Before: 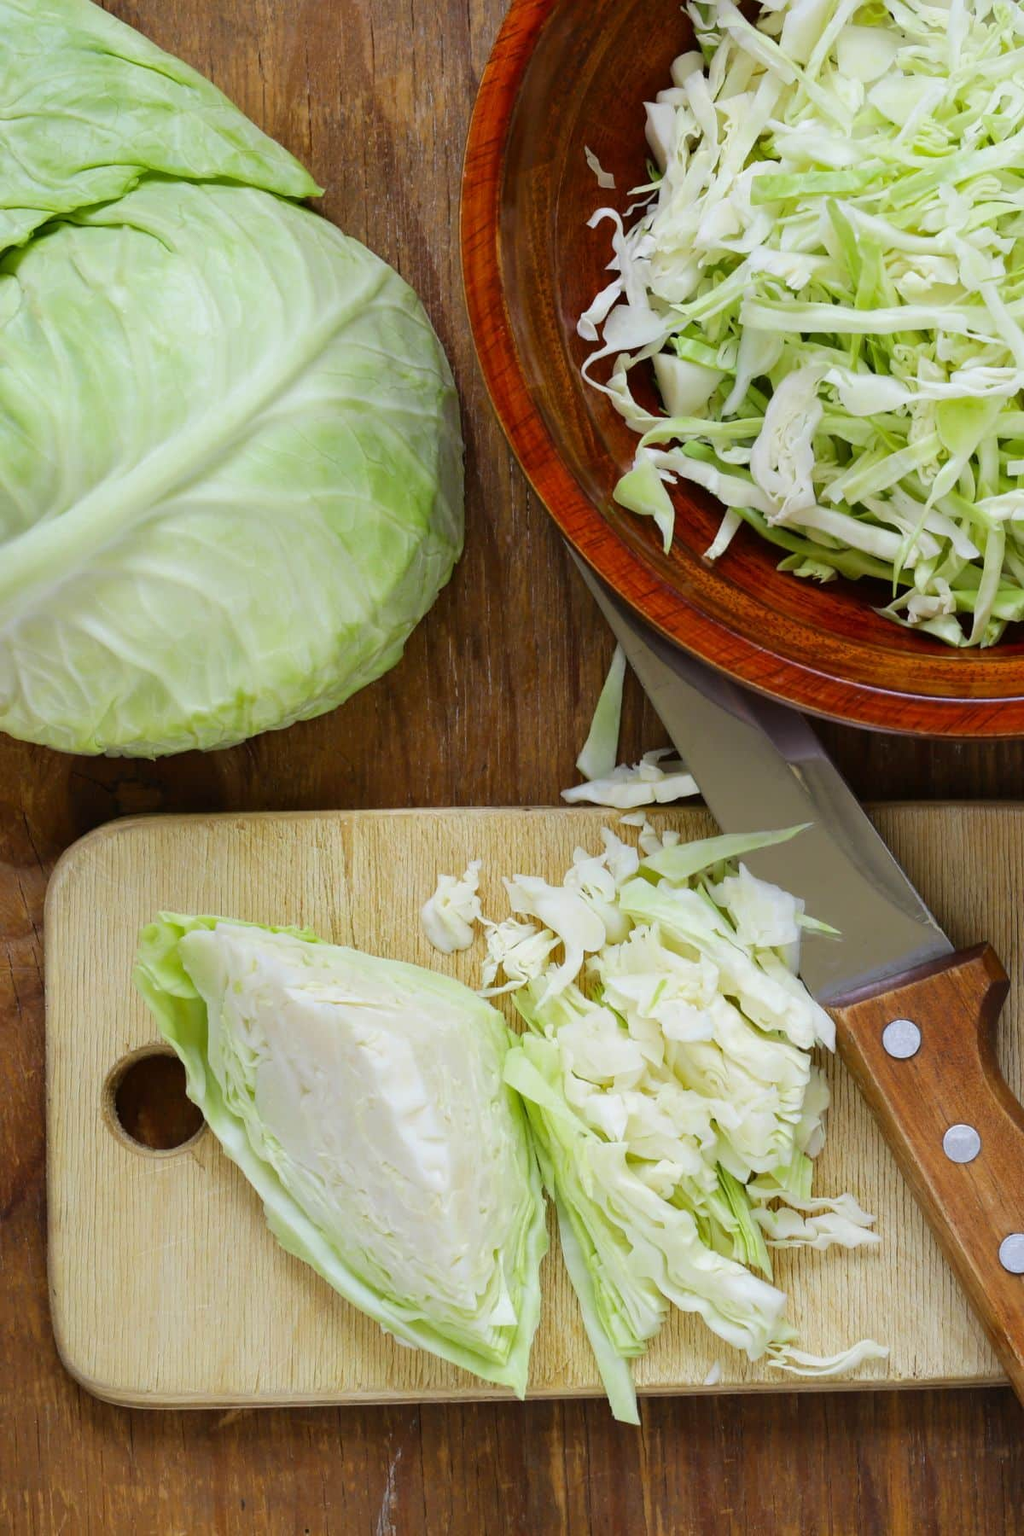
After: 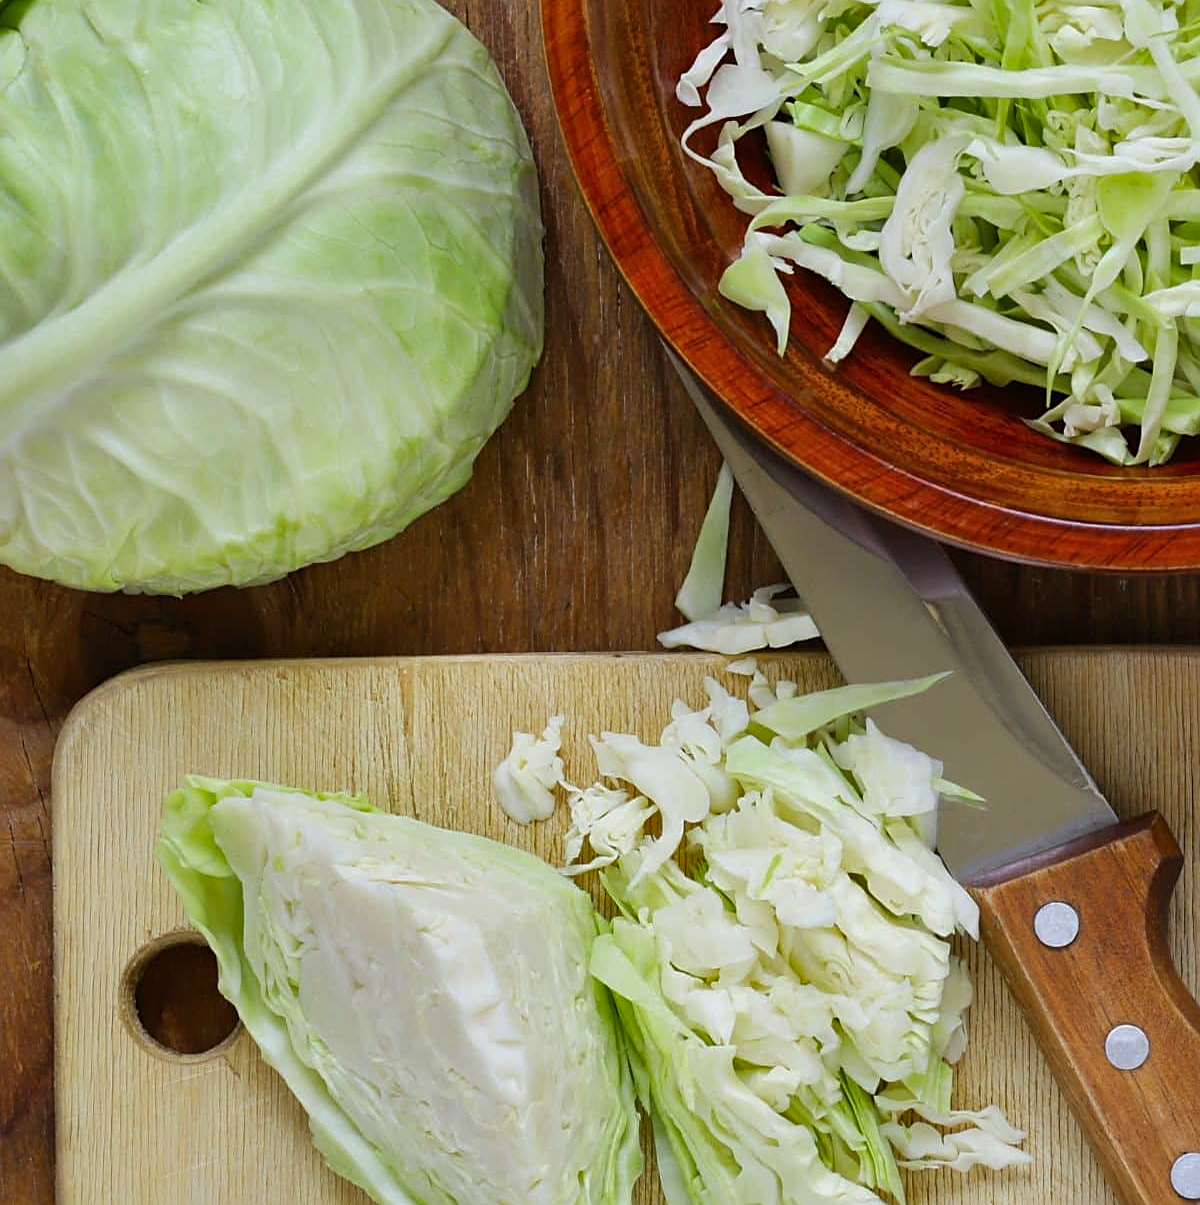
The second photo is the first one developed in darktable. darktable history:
crop: top 16.29%, bottom 16.72%
shadows and highlights: shadows 25.02, highlights -48.21, soften with gaussian
sharpen: on, module defaults
